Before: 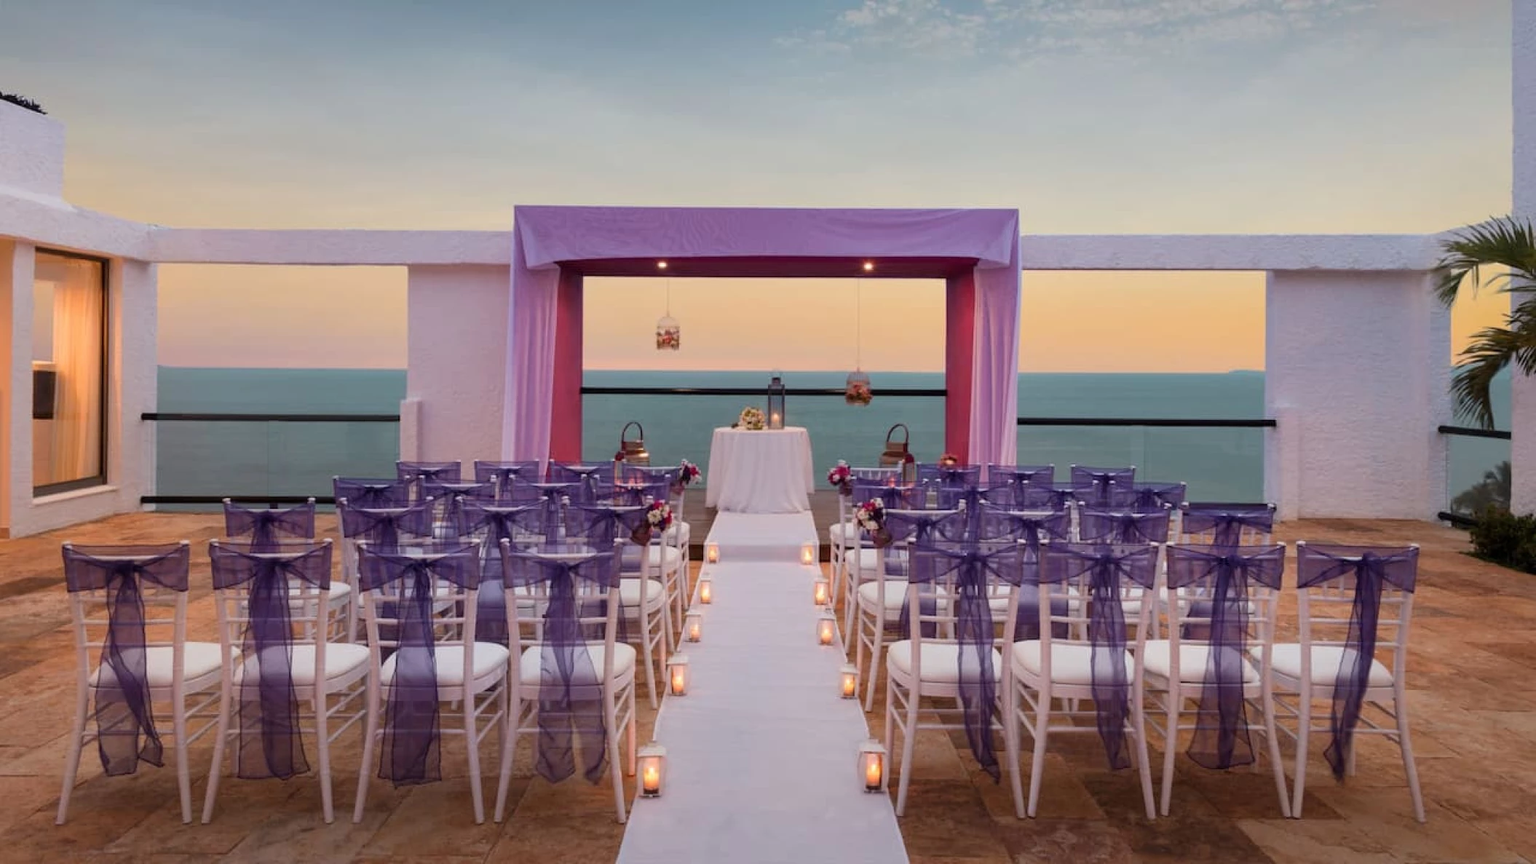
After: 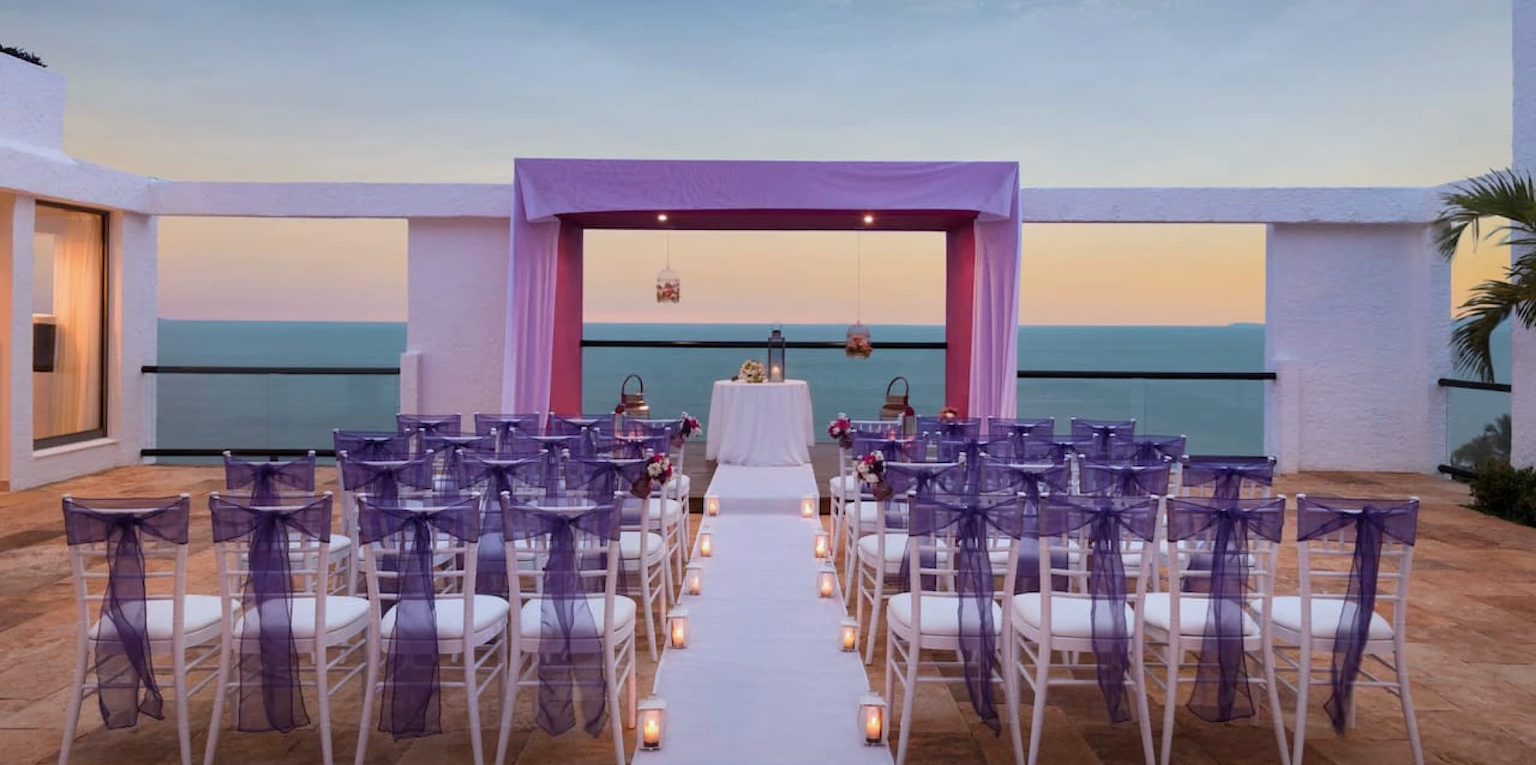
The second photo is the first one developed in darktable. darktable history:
color calibration: illuminant as shot in camera, x 0.369, y 0.376, temperature 4323.82 K
crop and rotate: top 5.531%, bottom 5.894%
